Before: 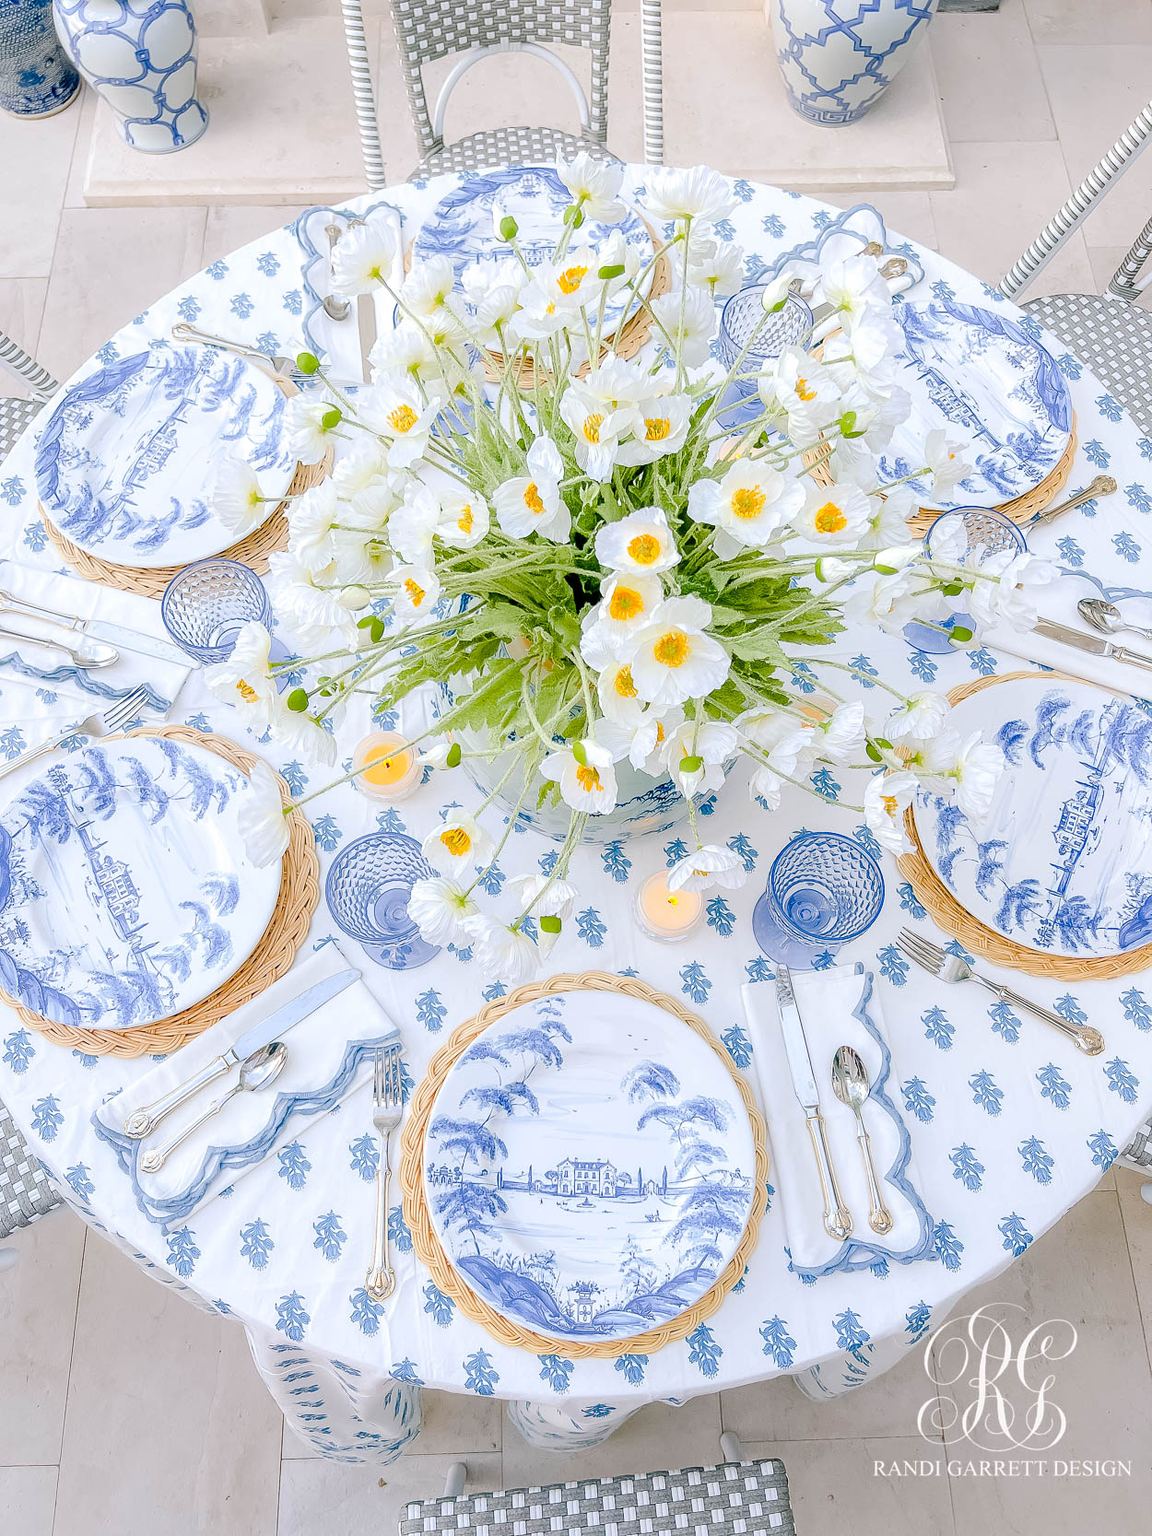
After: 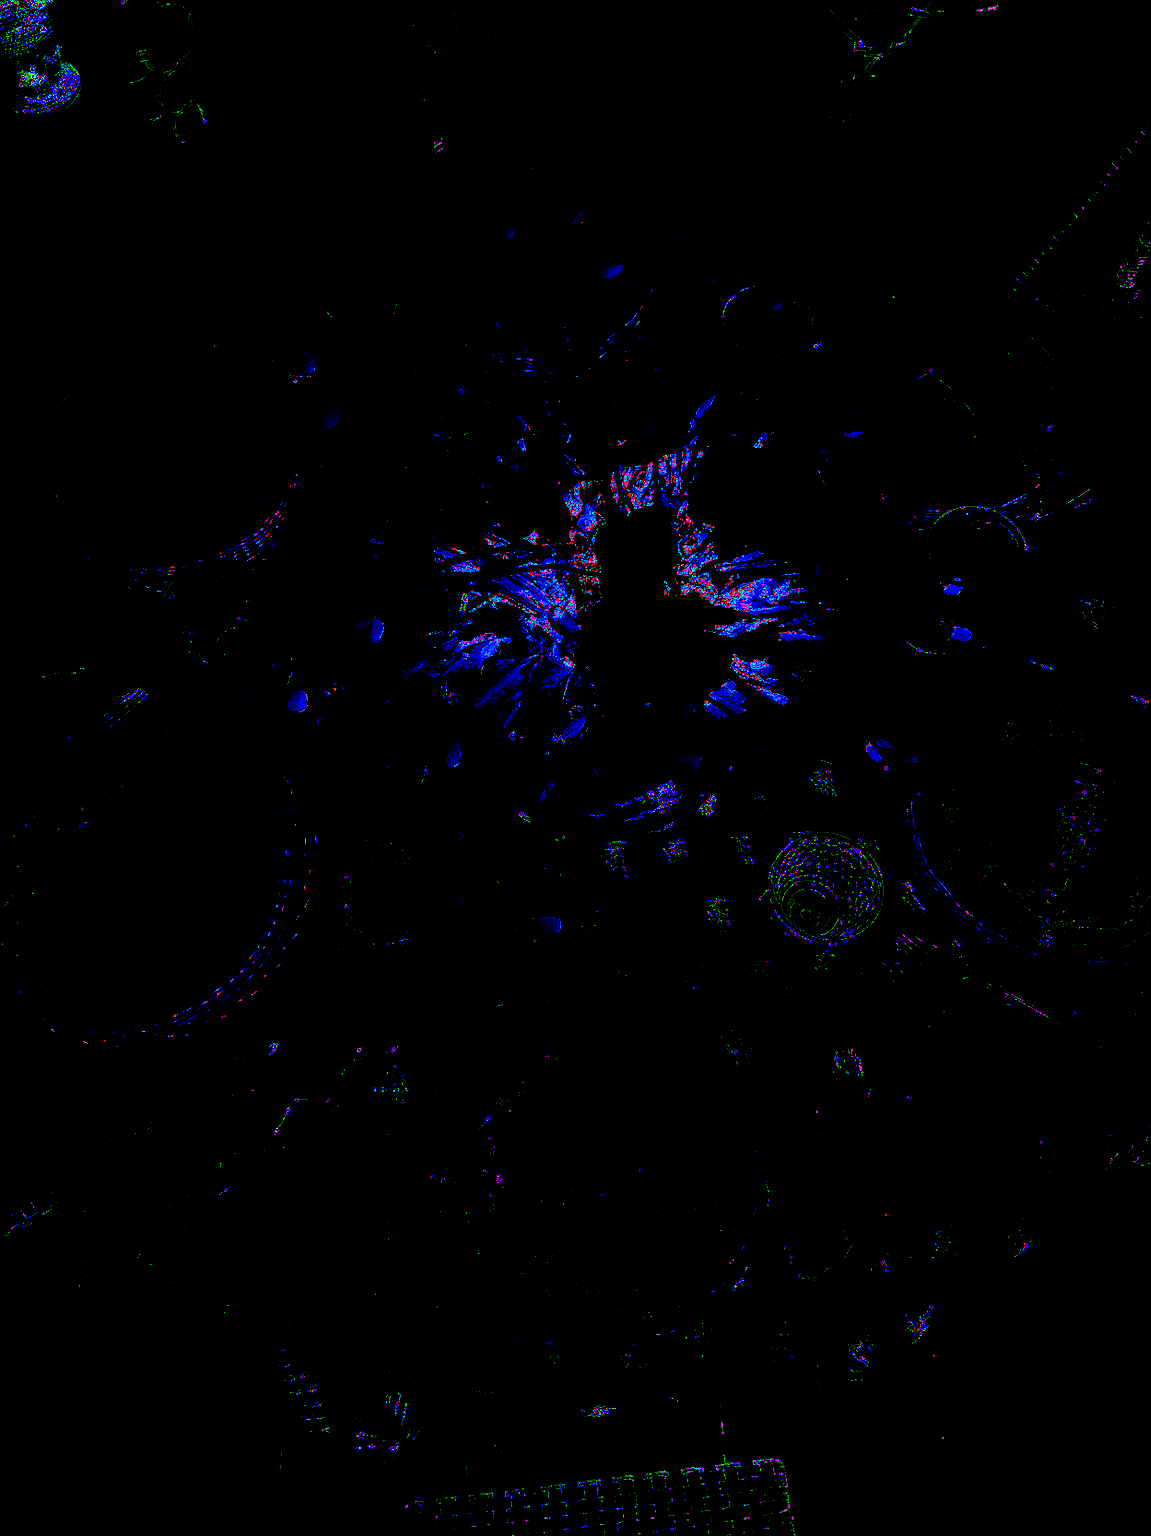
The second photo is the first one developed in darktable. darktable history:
white balance: red 8, blue 8
shadows and highlights: white point adjustment 1, soften with gaussian
